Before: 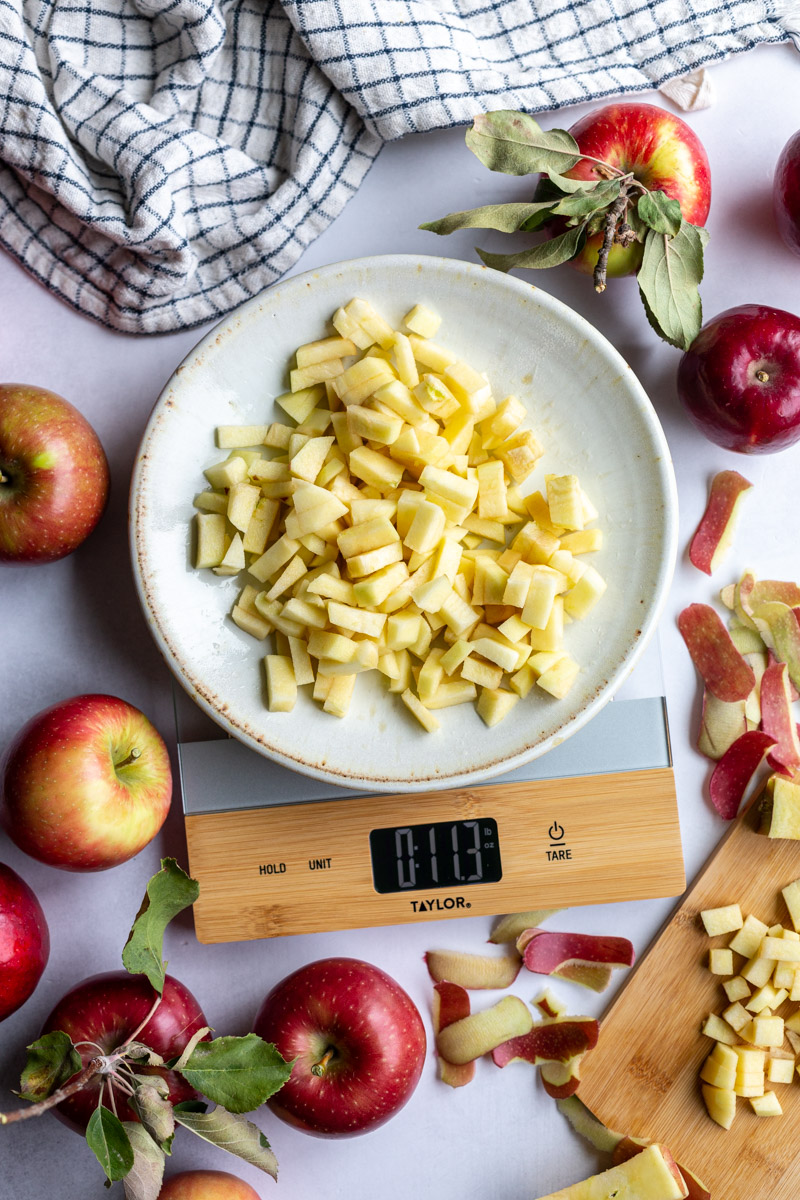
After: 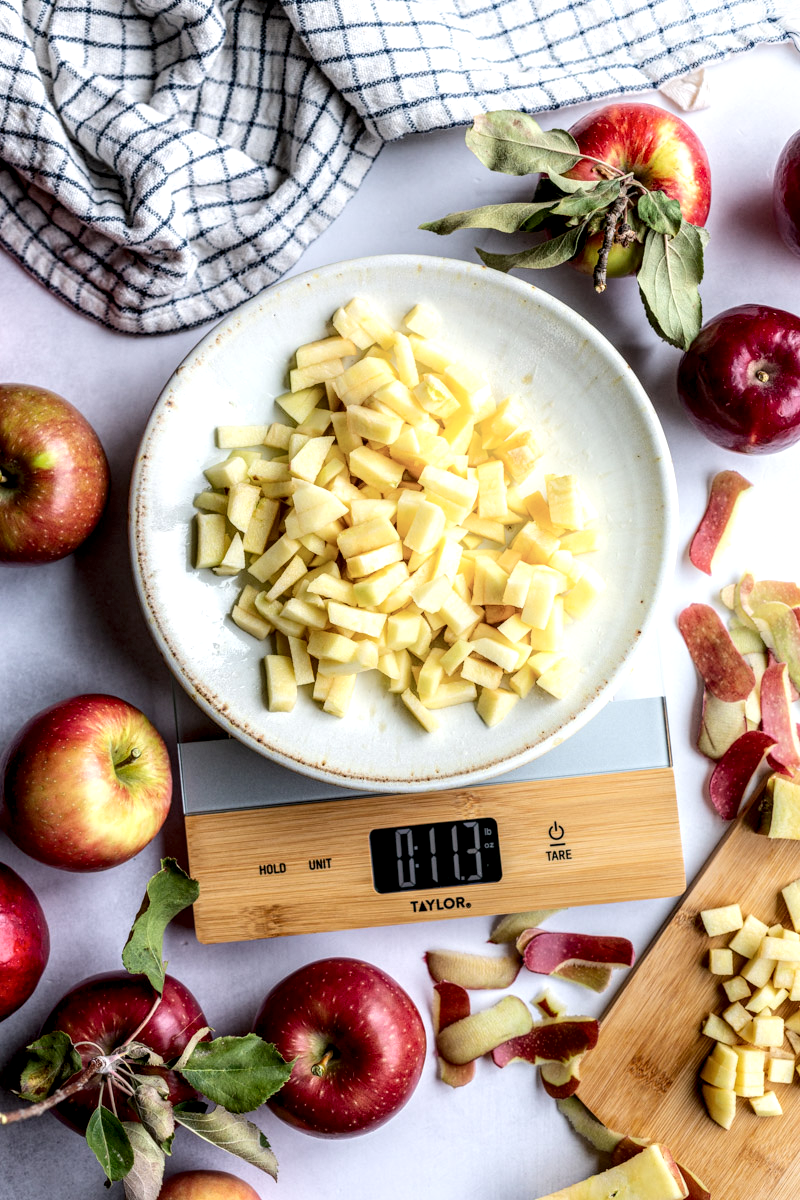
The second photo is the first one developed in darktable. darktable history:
shadows and highlights: highlights 70.7, soften with gaussian
local contrast: highlights 60%, shadows 60%, detail 160%
